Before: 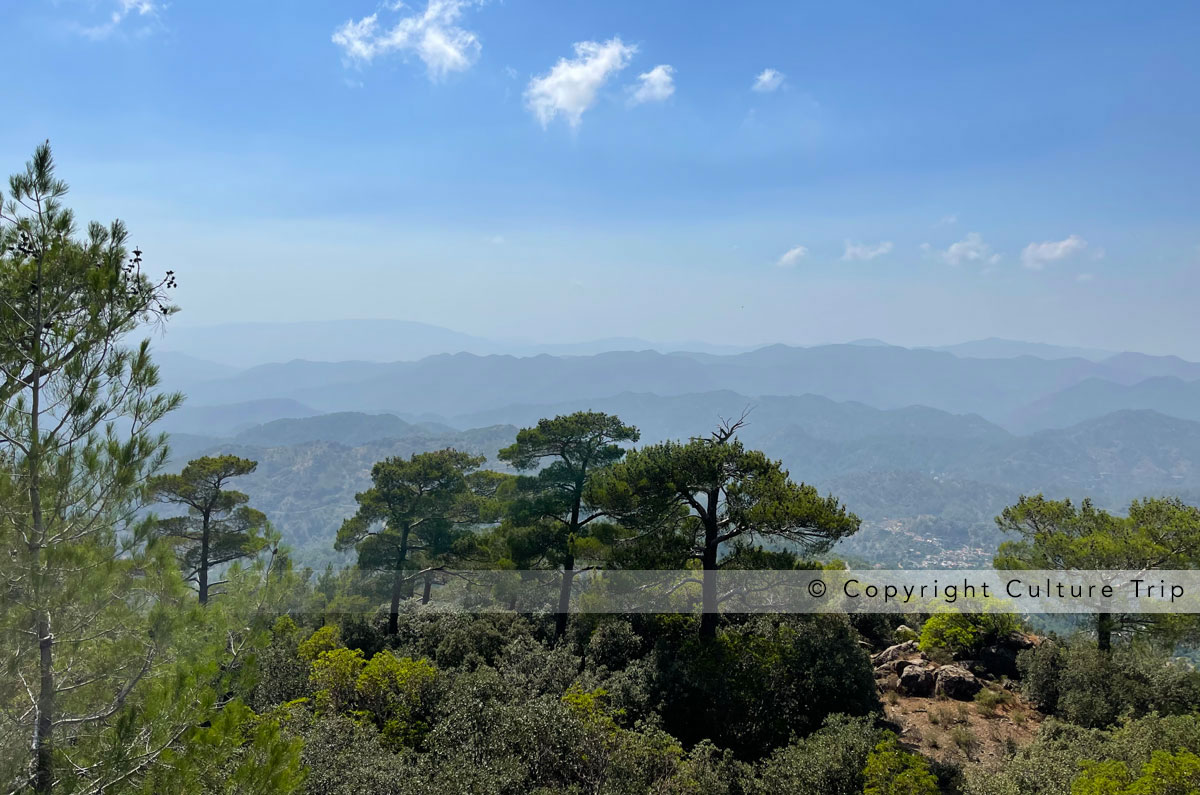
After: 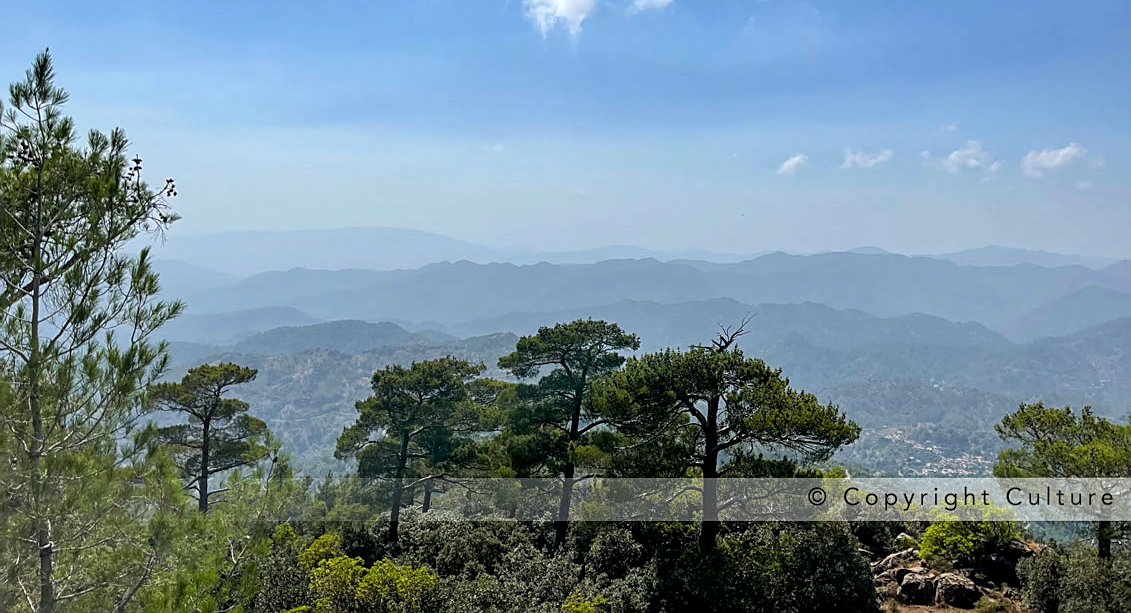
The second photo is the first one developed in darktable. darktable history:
sharpen: on, module defaults
local contrast: detail 130%
white balance: emerald 1
crop and rotate: angle 0.03°, top 11.643%, right 5.651%, bottom 11.189%
